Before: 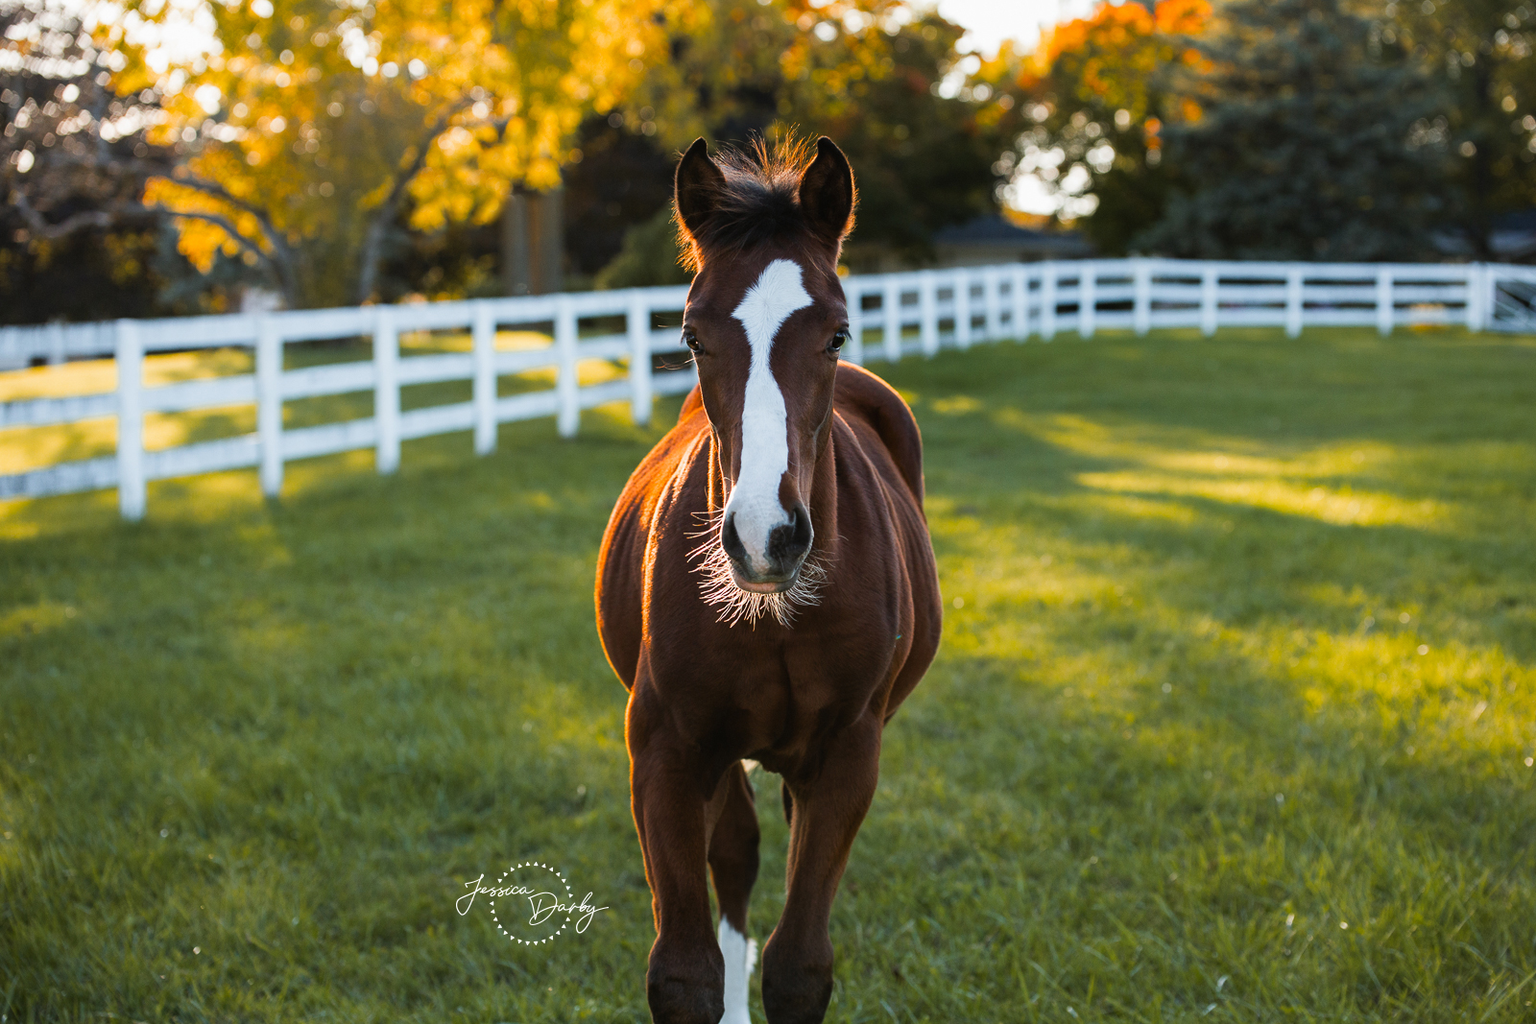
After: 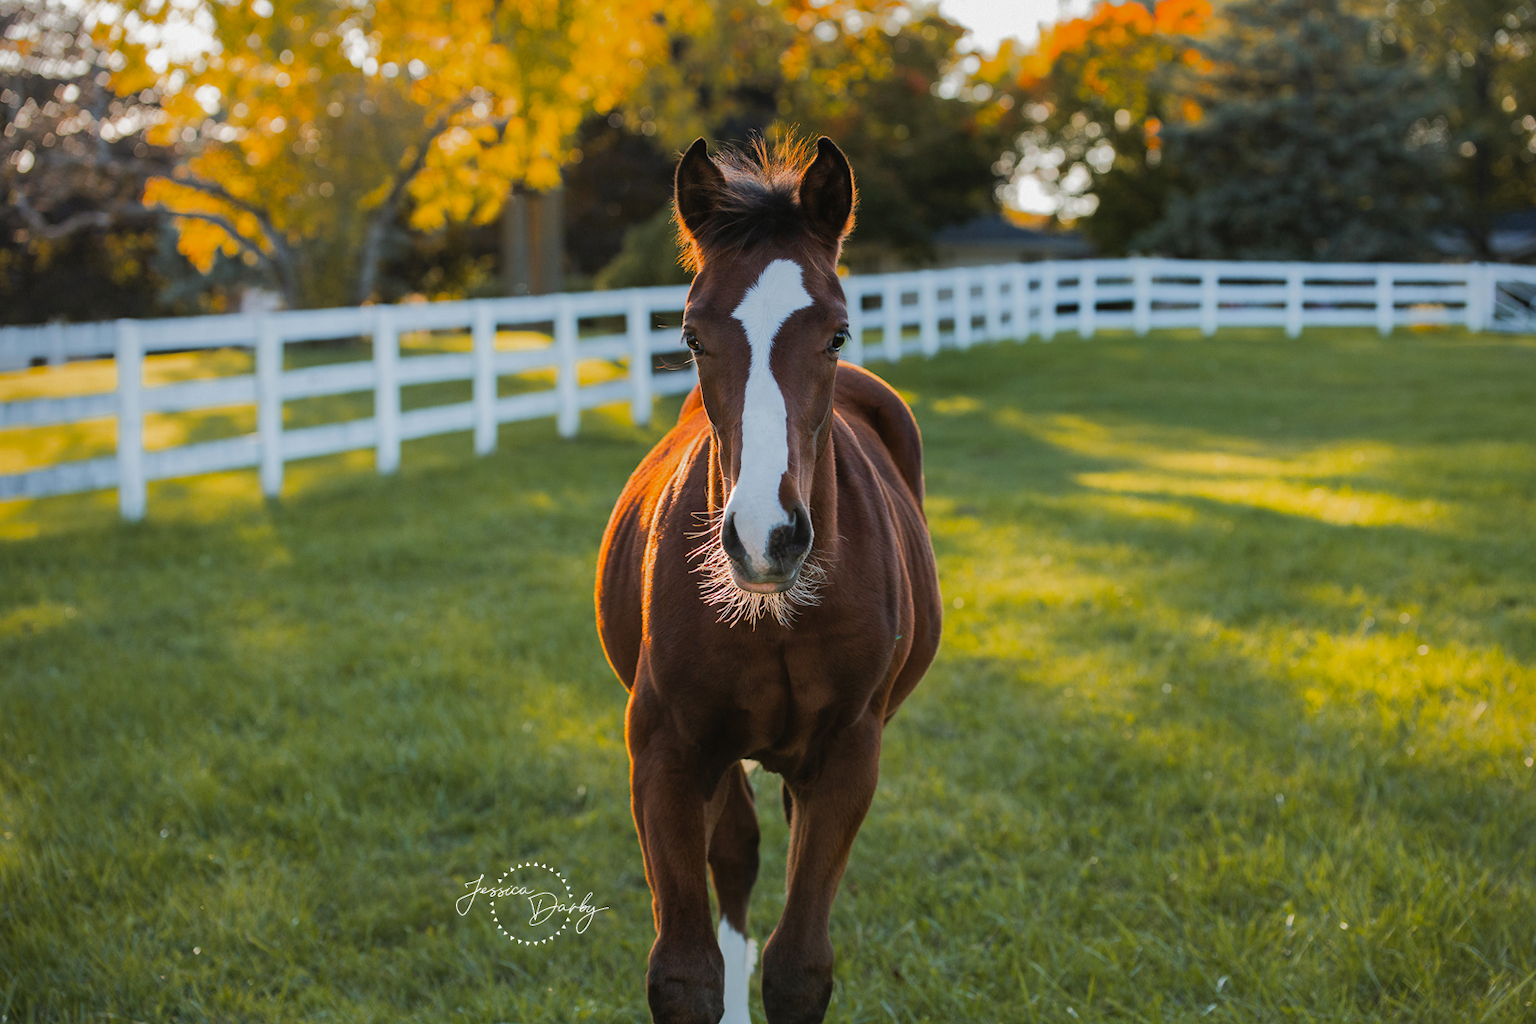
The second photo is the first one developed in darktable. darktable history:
shadows and highlights: shadows 38.03, highlights -74.06
